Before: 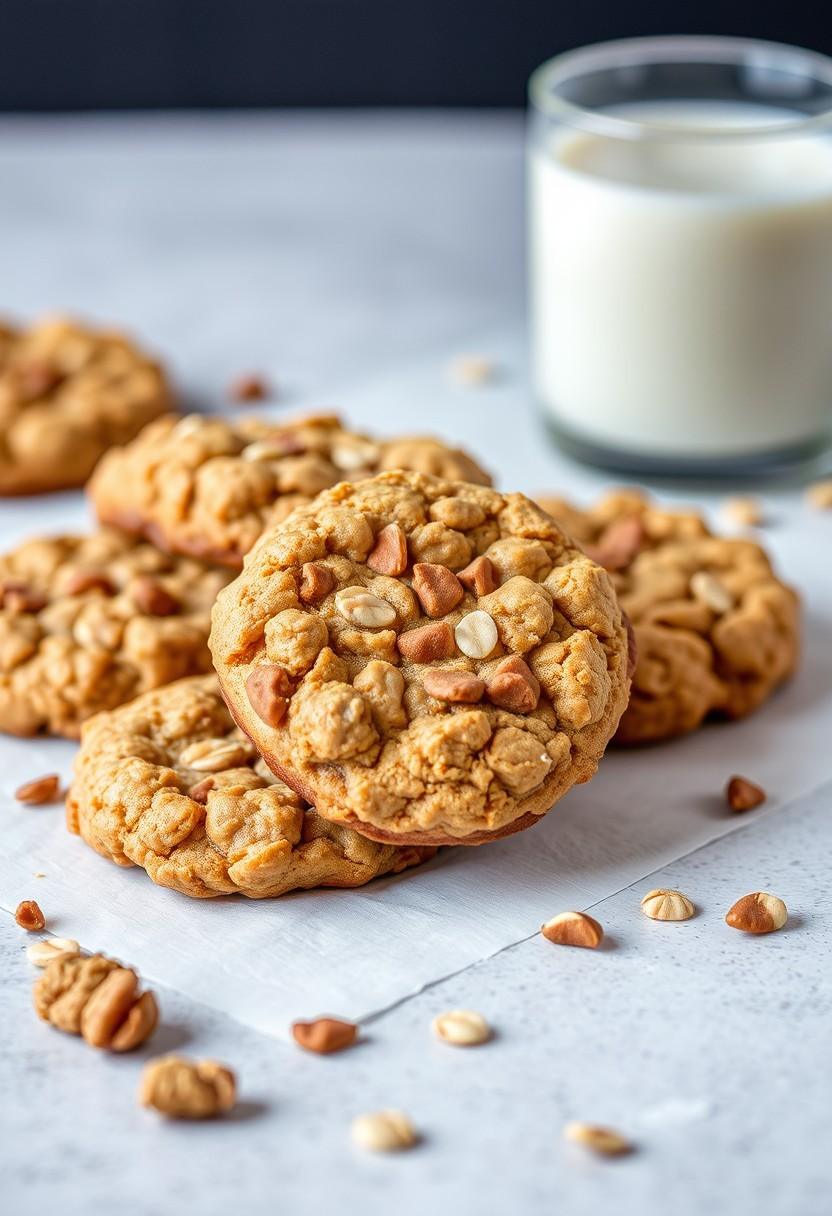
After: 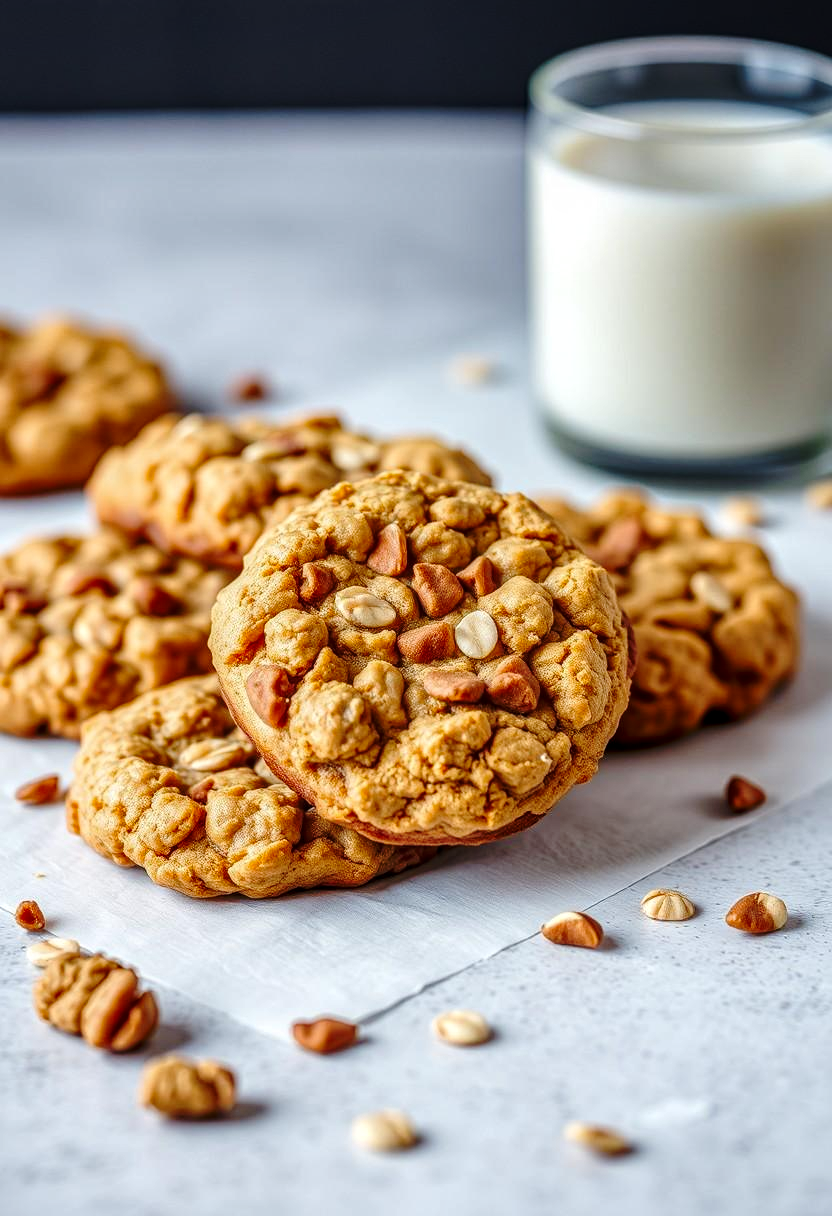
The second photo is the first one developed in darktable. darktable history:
local contrast: on, module defaults
base curve: curves: ch0 [(0, 0) (0.073, 0.04) (0.157, 0.139) (0.492, 0.492) (0.758, 0.758) (1, 1)], preserve colors none
